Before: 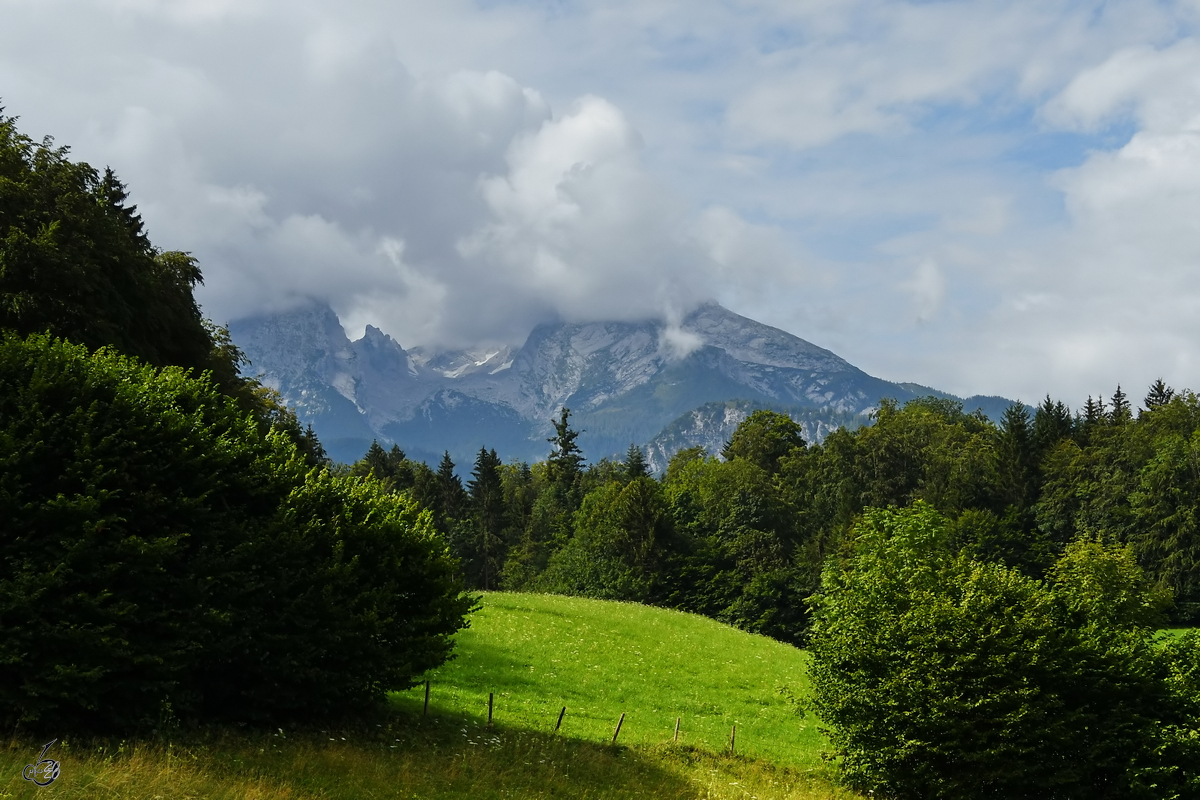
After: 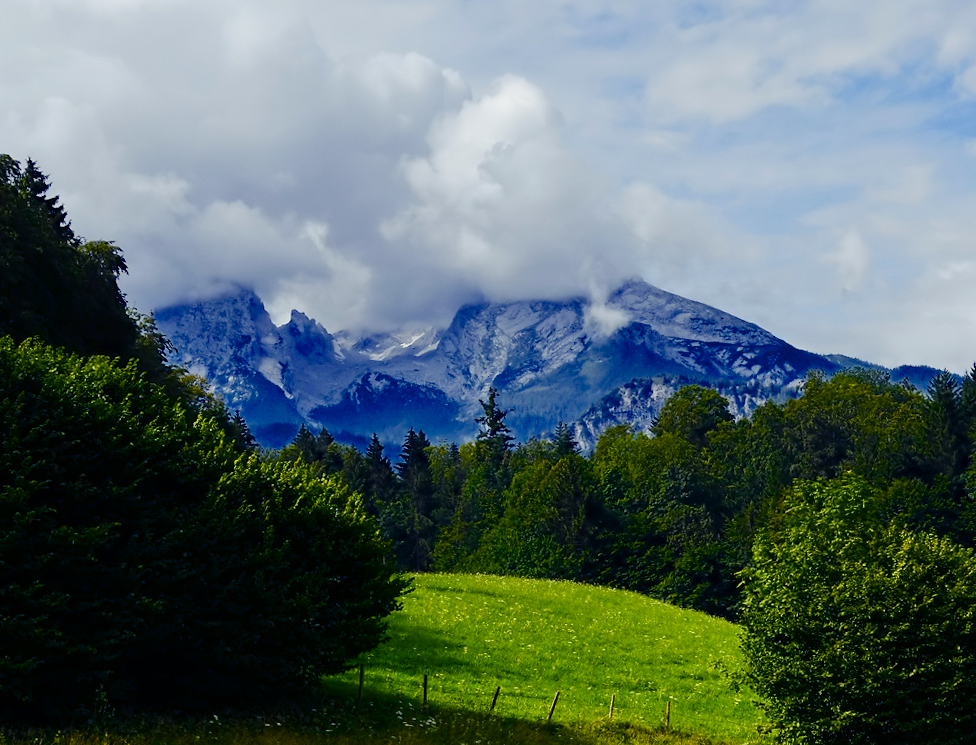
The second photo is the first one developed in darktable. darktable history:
crop and rotate: angle 1.41°, left 4.476%, top 0.901%, right 11.128%, bottom 2.439%
color balance rgb: shadows lift › luminance -28.953%, shadows lift › chroma 15.124%, shadows lift › hue 271.62°, linear chroma grading › global chroma -1.173%, perceptual saturation grading › global saturation 39.526%, perceptual saturation grading › highlights -50.05%, perceptual saturation grading › shadows 30.83%, perceptual brilliance grading › global brilliance 3.637%, global vibrance 16.626%, saturation formula JzAzBz (2021)
